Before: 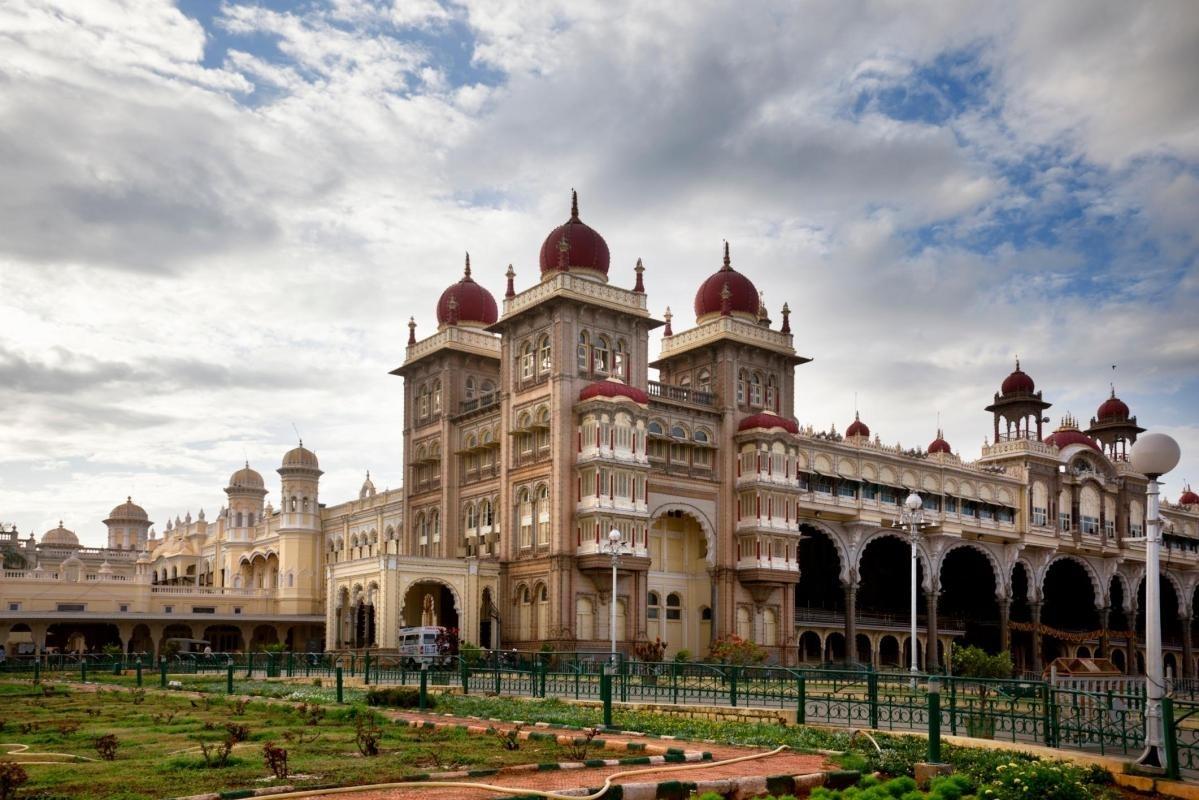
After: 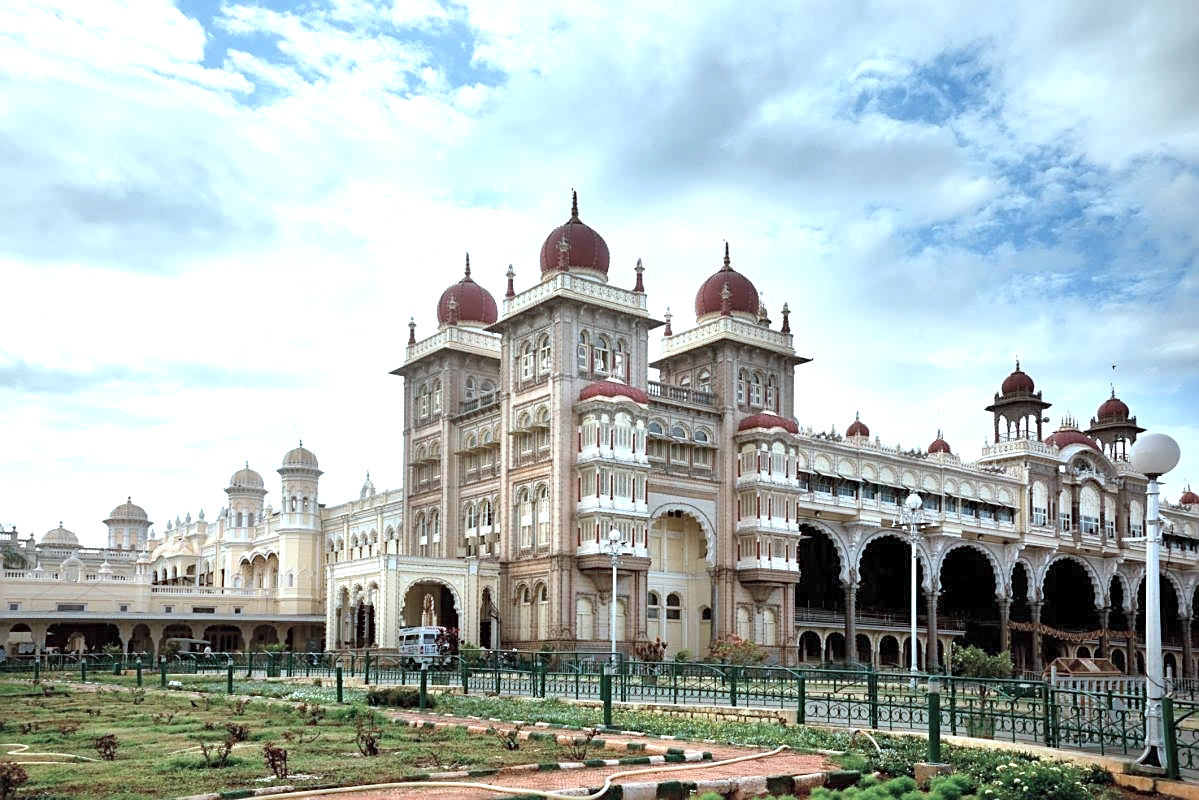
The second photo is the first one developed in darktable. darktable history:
sharpen: on, module defaults
exposure: exposure 0.807 EV, compensate exposure bias true, compensate highlight preservation false
contrast brightness saturation: brightness 0.117
color correction: highlights a* -13.22, highlights b* -17.68, saturation 0.697
